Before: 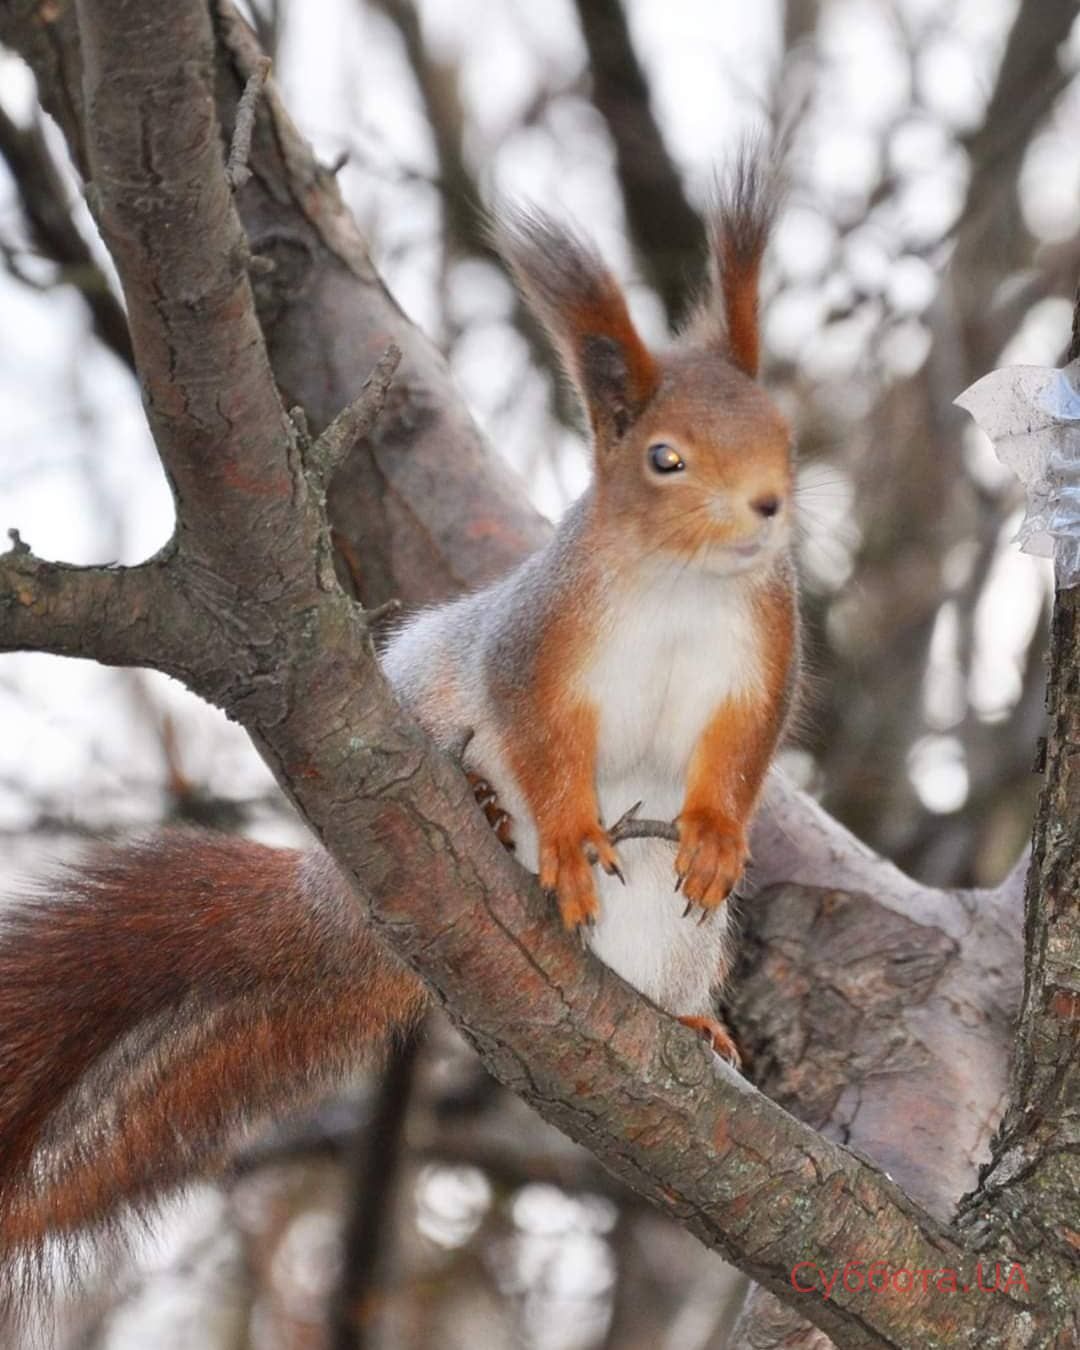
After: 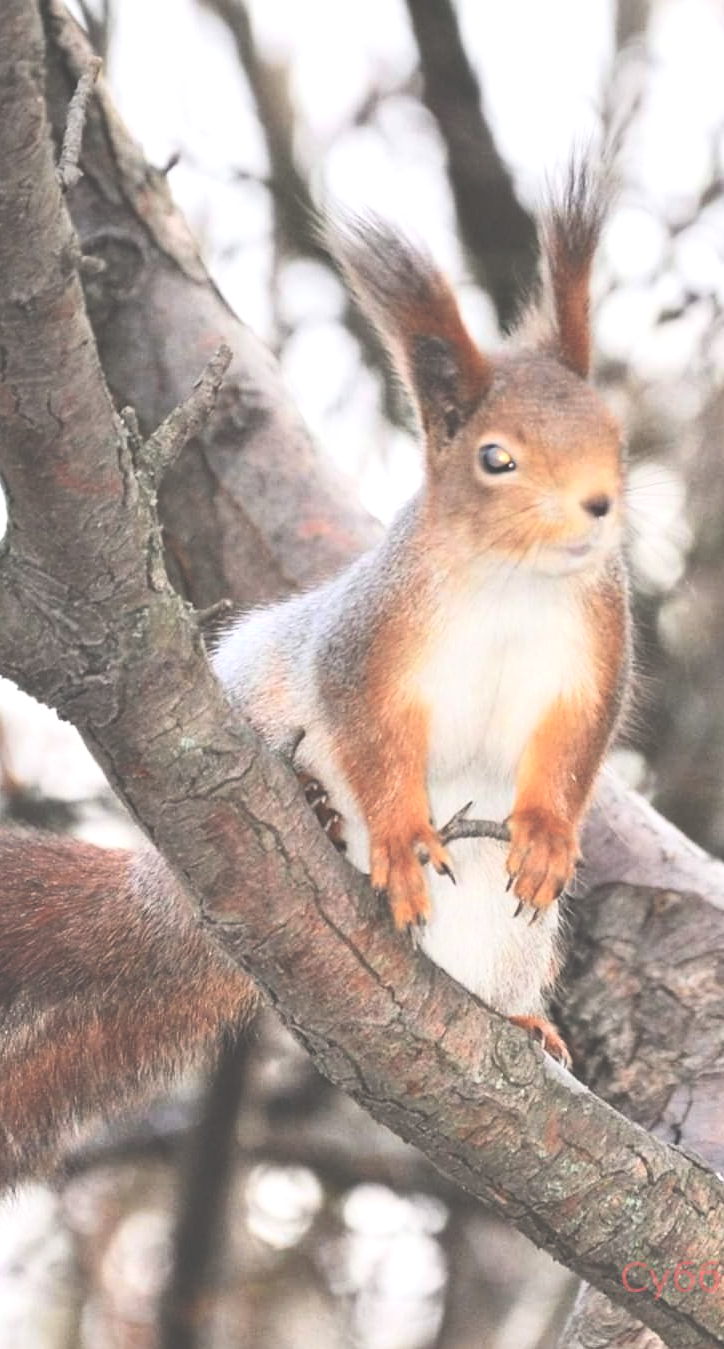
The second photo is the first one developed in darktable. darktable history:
exposure: black level correction -0.071, exposure 0.501 EV, compensate highlight preservation false
contrast brightness saturation: contrast 0.287
crop and rotate: left 15.681%, right 17.214%
haze removal: compatibility mode true, adaptive false
